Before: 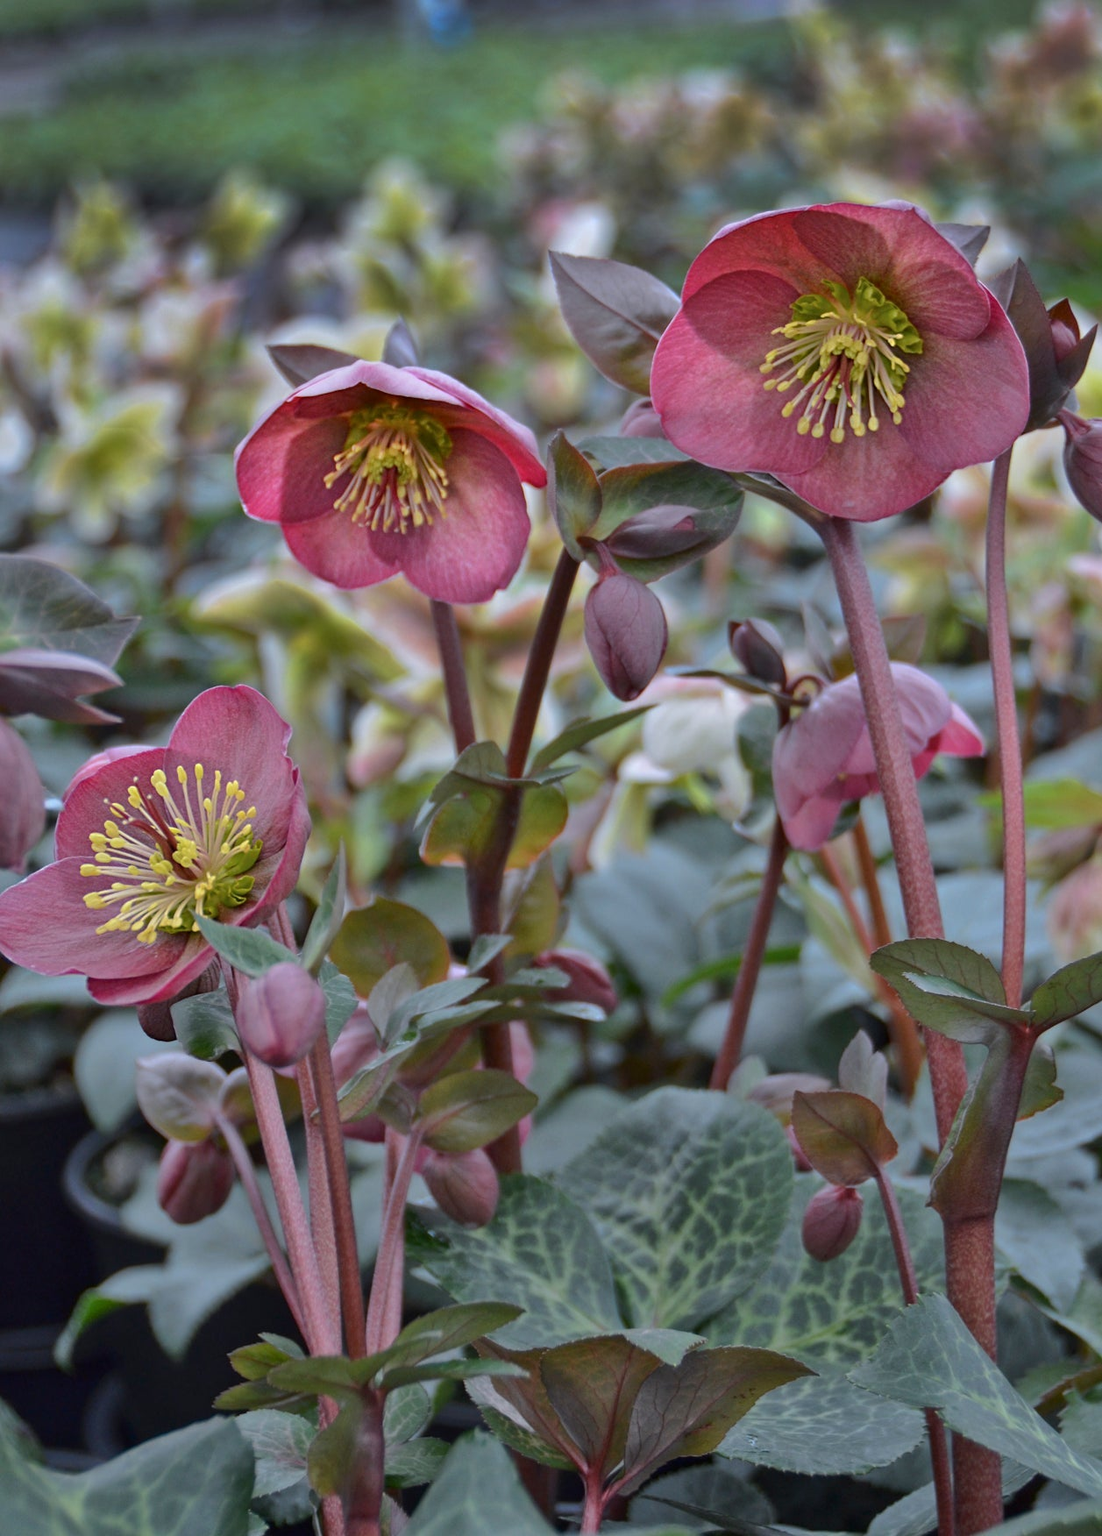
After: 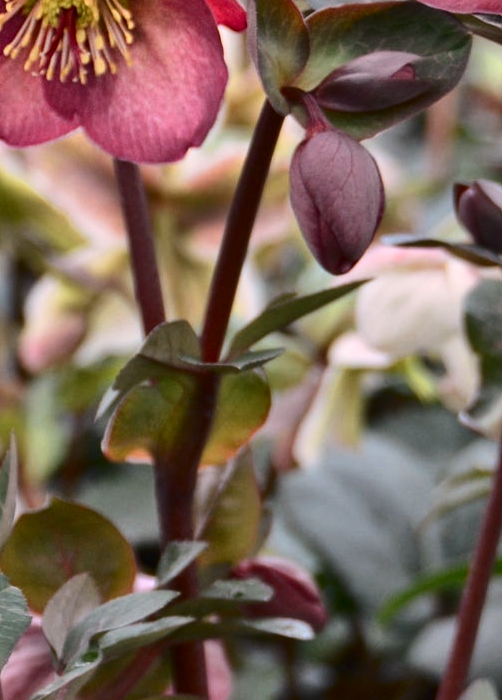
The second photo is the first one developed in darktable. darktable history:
white balance: red 1.127, blue 0.943
contrast brightness saturation: contrast 0.28
crop: left 30%, top 30%, right 30%, bottom 30%
